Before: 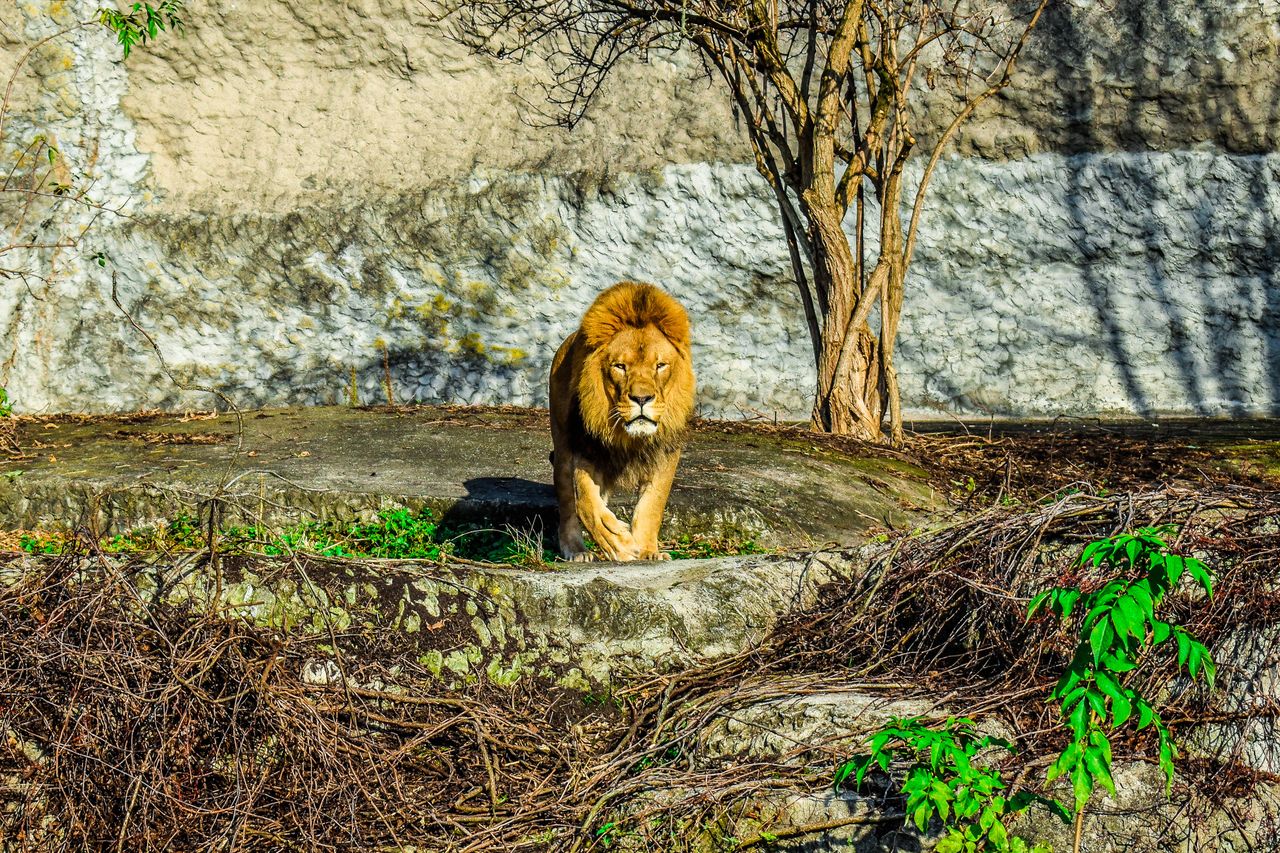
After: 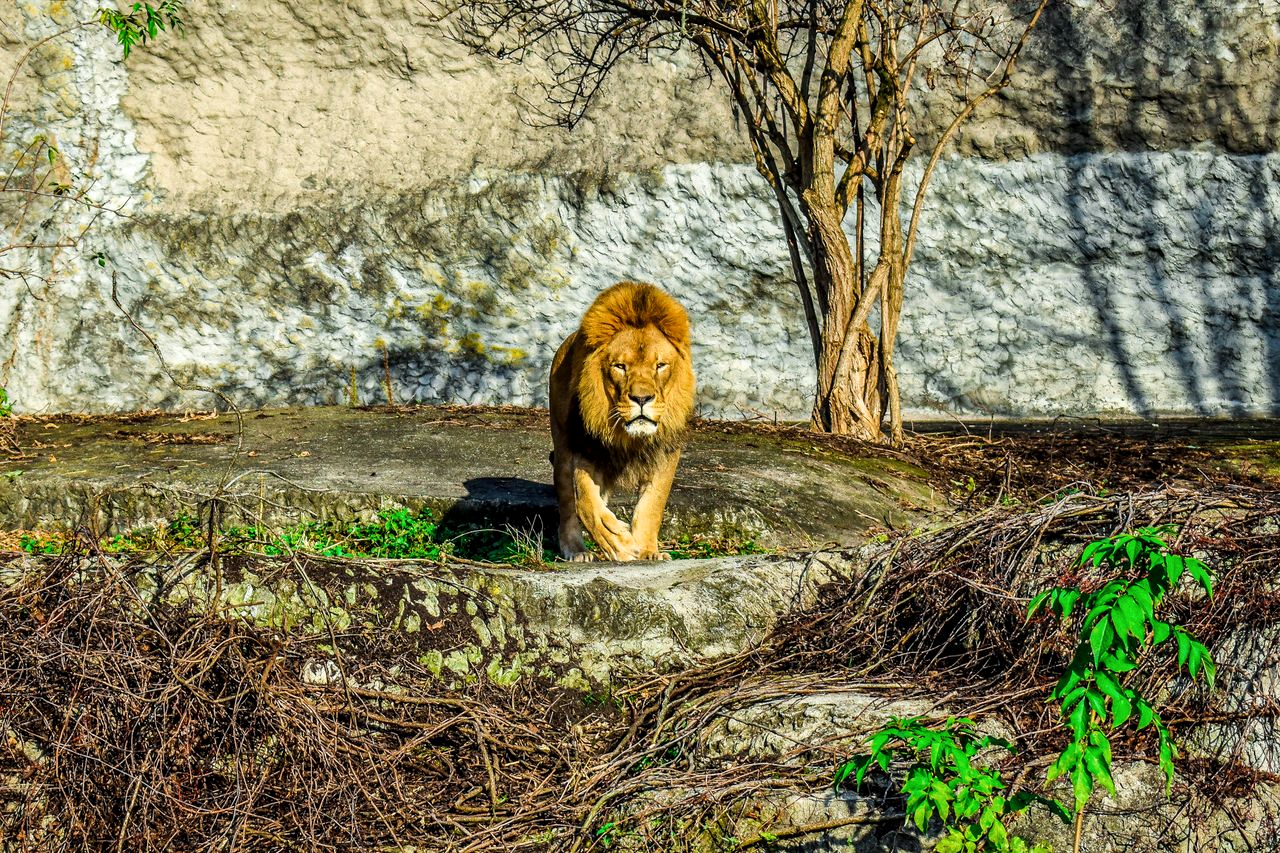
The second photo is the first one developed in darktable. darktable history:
local contrast: mode bilateral grid, contrast 19, coarseness 51, detail 130%, midtone range 0.2
